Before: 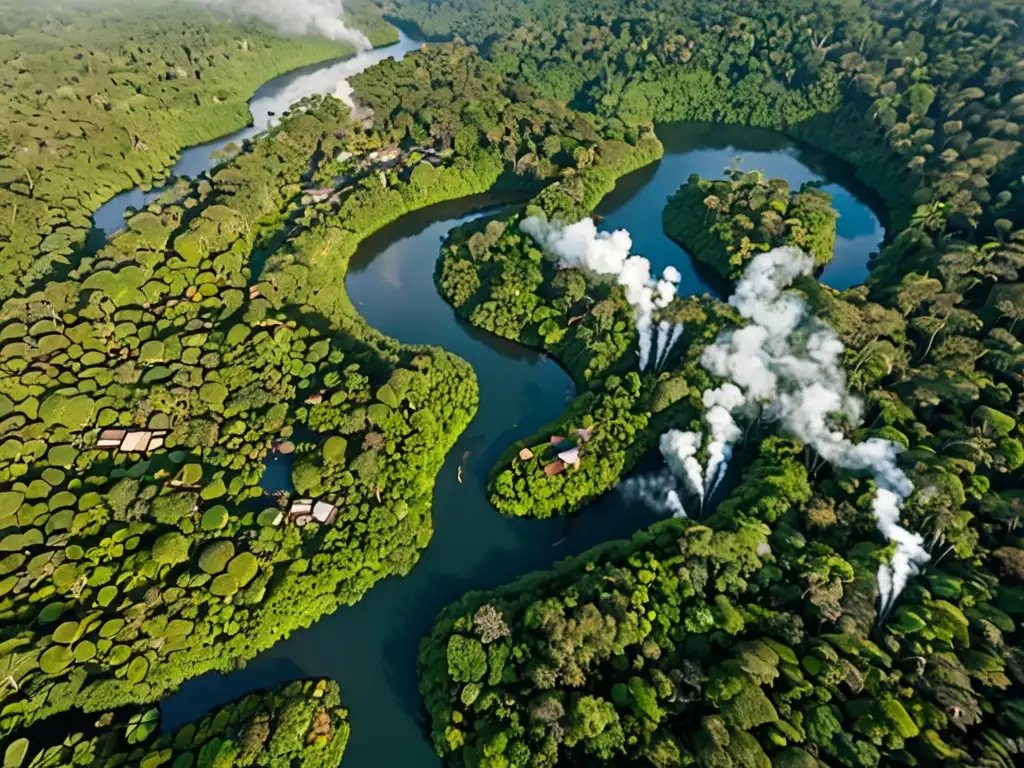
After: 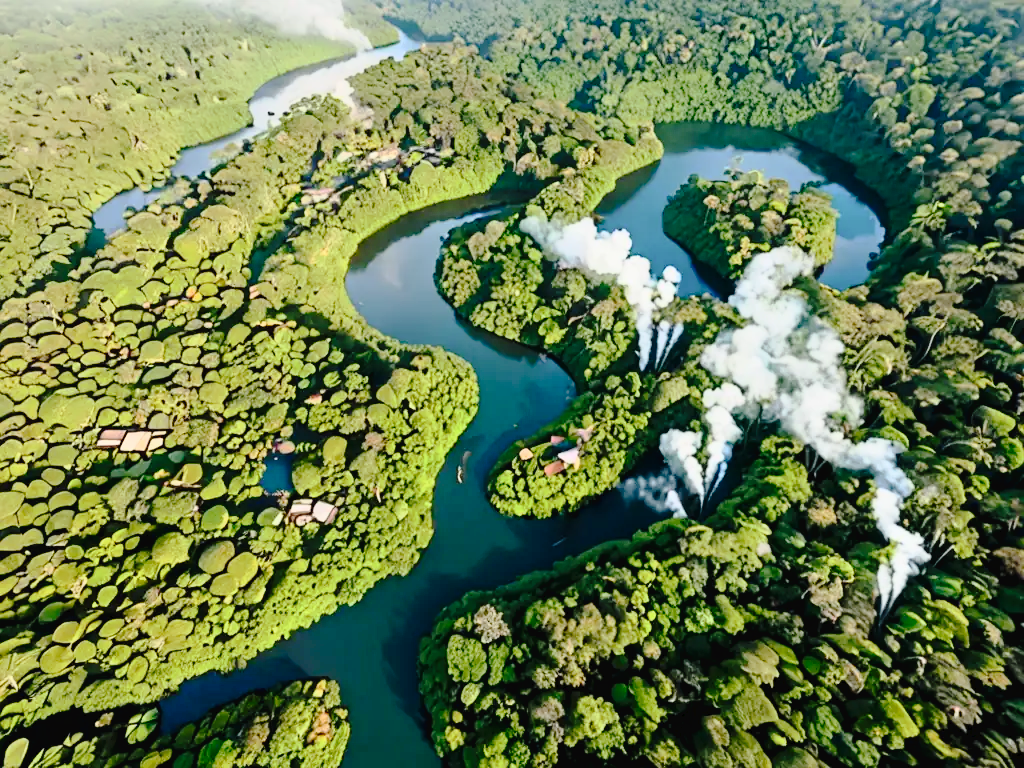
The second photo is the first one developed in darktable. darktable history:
tone curve: curves: ch0 [(0, 0) (0.003, 0.021) (0.011, 0.021) (0.025, 0.021) (0.044, 0.033) (0.069, 0.053) (0.1, 0.08) (0.136, 0.114) (0.177, 0.171) (0.224, 0.246) (0.277, 0.332) (0.335, 0.424) (0.399, 0.496) (0.468, 0.561) (0.543, 0.627) (0.623, 0.685) (0.709, 0.741) (0.801, 0.813) (0.898, 0.902) (1, 1)], preserve colors none
tone equalizer: -8 EV -0.418 EV, -7 EV -0.421 EV, -6 EV -0.314 EV, -5 EV -0.244 EV, -3 EV 0.224 EV, -2 EV 0.313 EV, -1 EV 0.393 EV, +0 EV 0.395 EV, mask exposure compensation -0.507 EV
base curve: curves: ch0 [(0, 0) (0.088, 0.125) (0.176, 0.251) (0.354, 0.501) (0.613, 0.749) (1, 0.877)]
